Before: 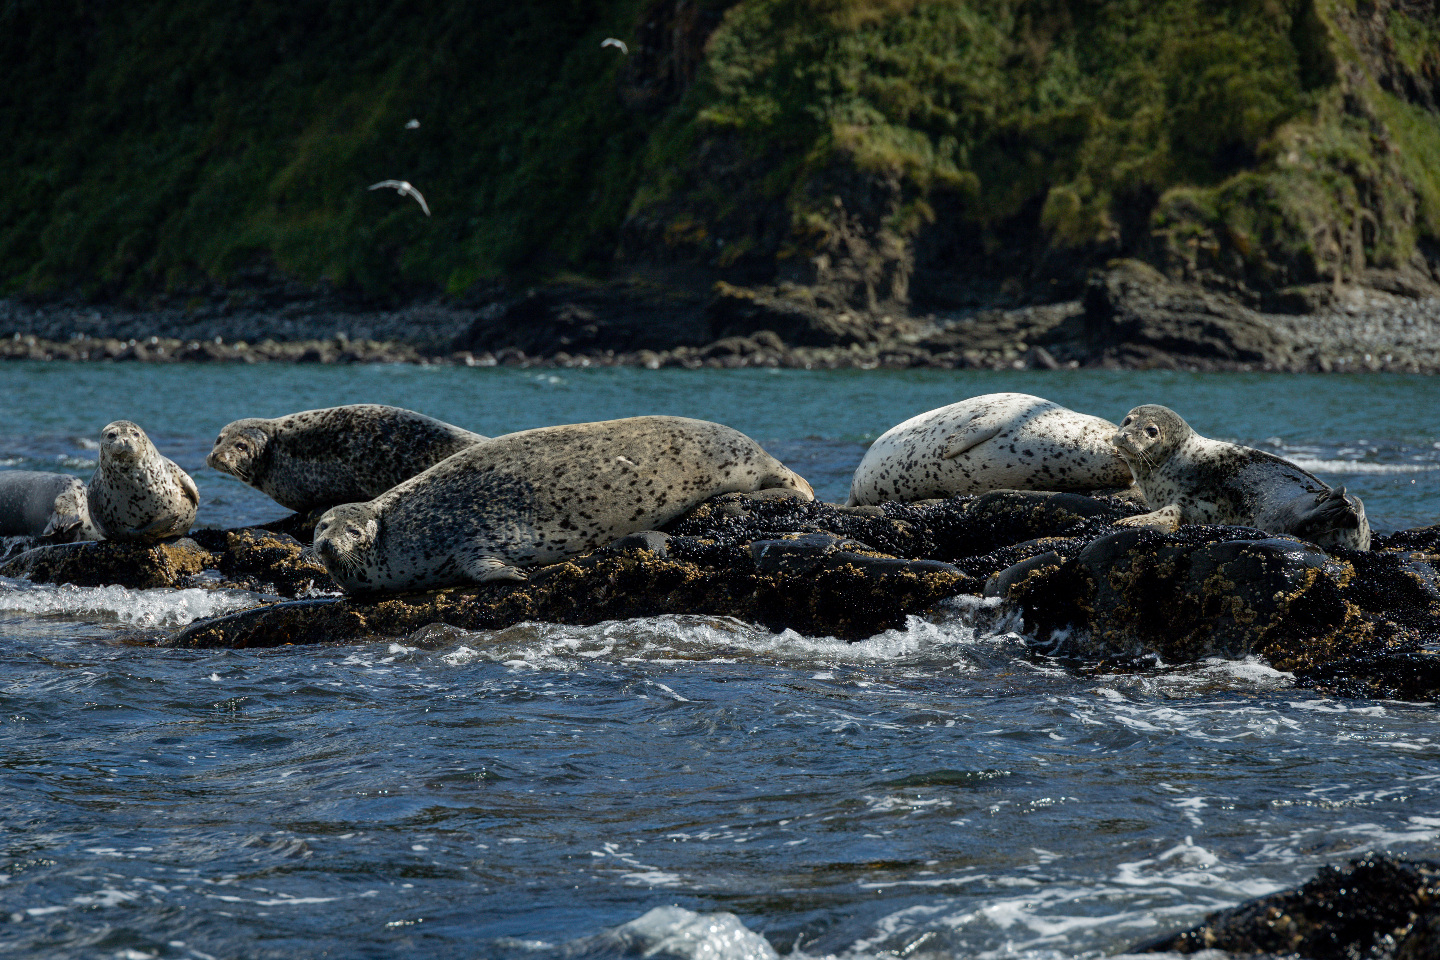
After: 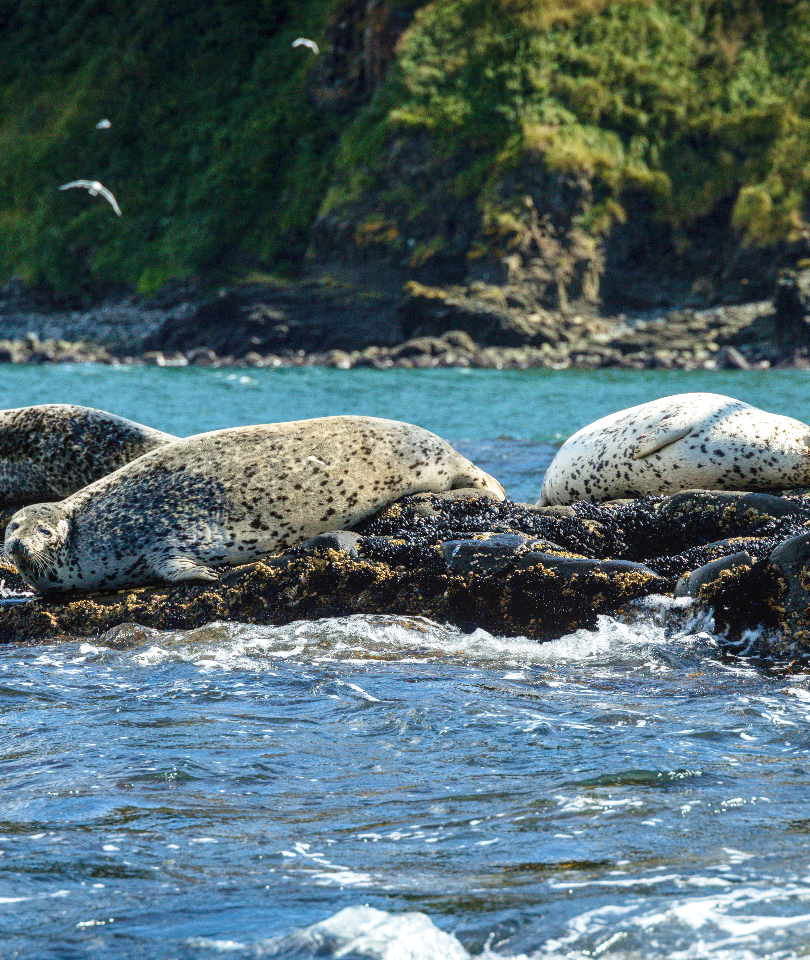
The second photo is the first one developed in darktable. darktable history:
base curve: curves: ch0 [(0, 0) (0.204, 0.334) (0.55, 0.733) (1, 1)], preserve colors none
velvia: on, module defaults
crop: left 21.496%, right 22.254%
exposure: black level correction 0, exposure 0.9 EV, compensate highlight preservation false
local contrast: detail 110%
